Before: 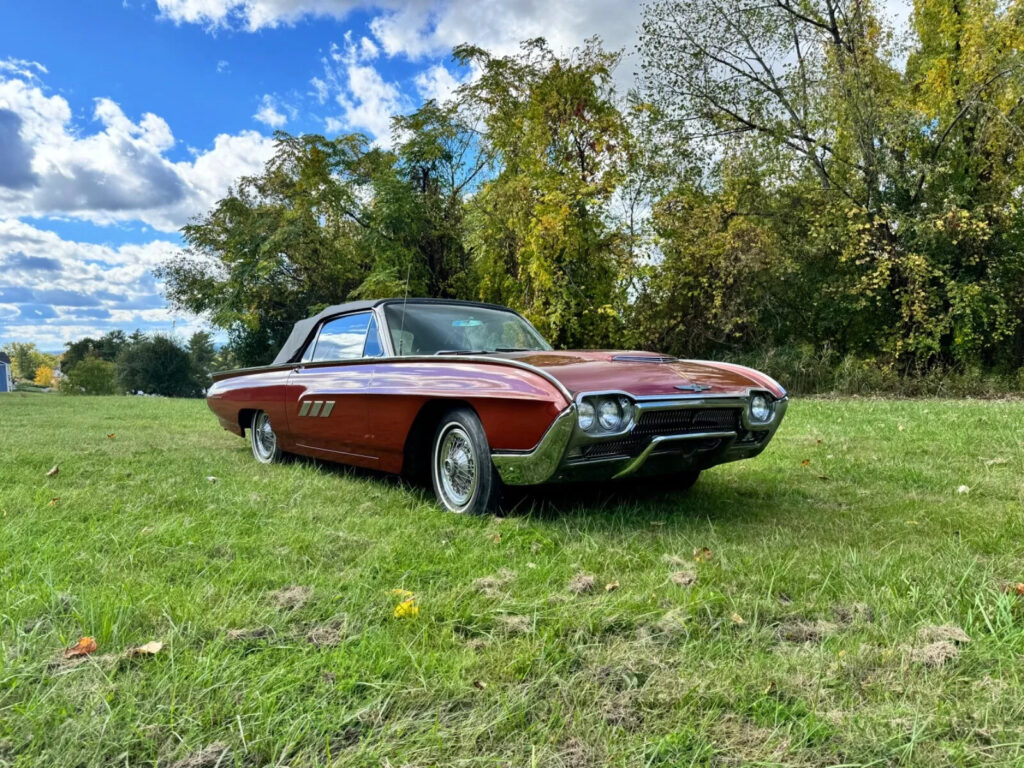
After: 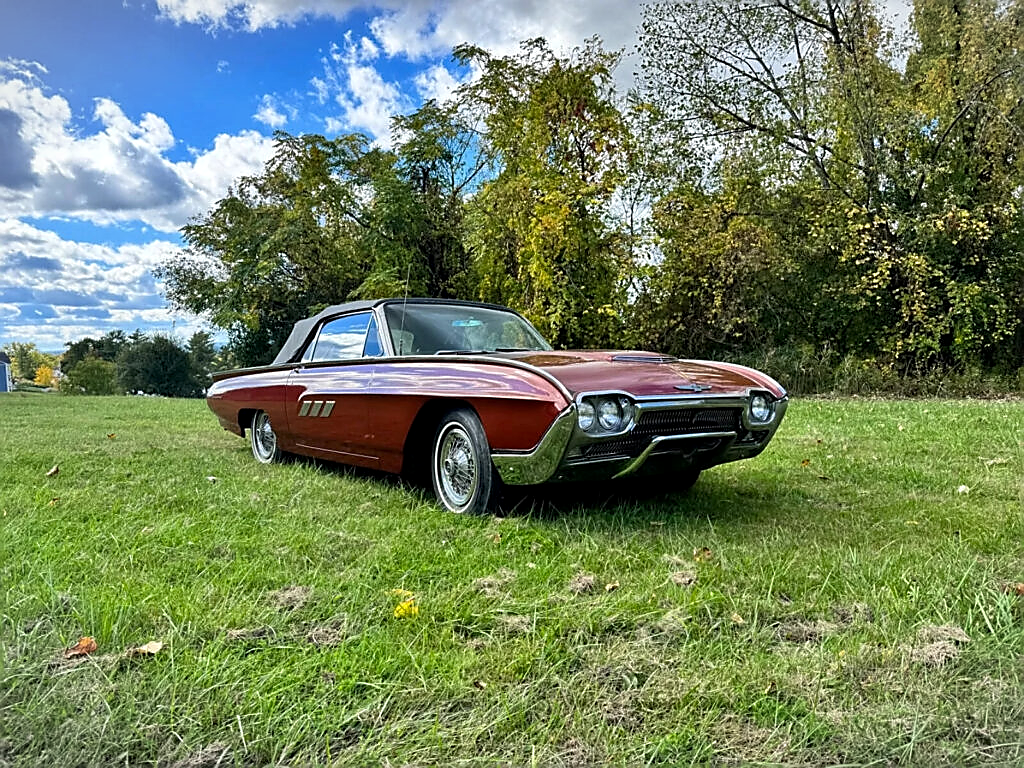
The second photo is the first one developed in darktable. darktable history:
vignetting: fall-off start 100%, brightness -0.282, width/height ratio 1.31
vibrance: on, module defaults
local contrast: highlights 100%, shadows 100%, detail 120%, midtone range 0.2
sharpen: radius 1.4, amount 1.25, threshold 0.7
